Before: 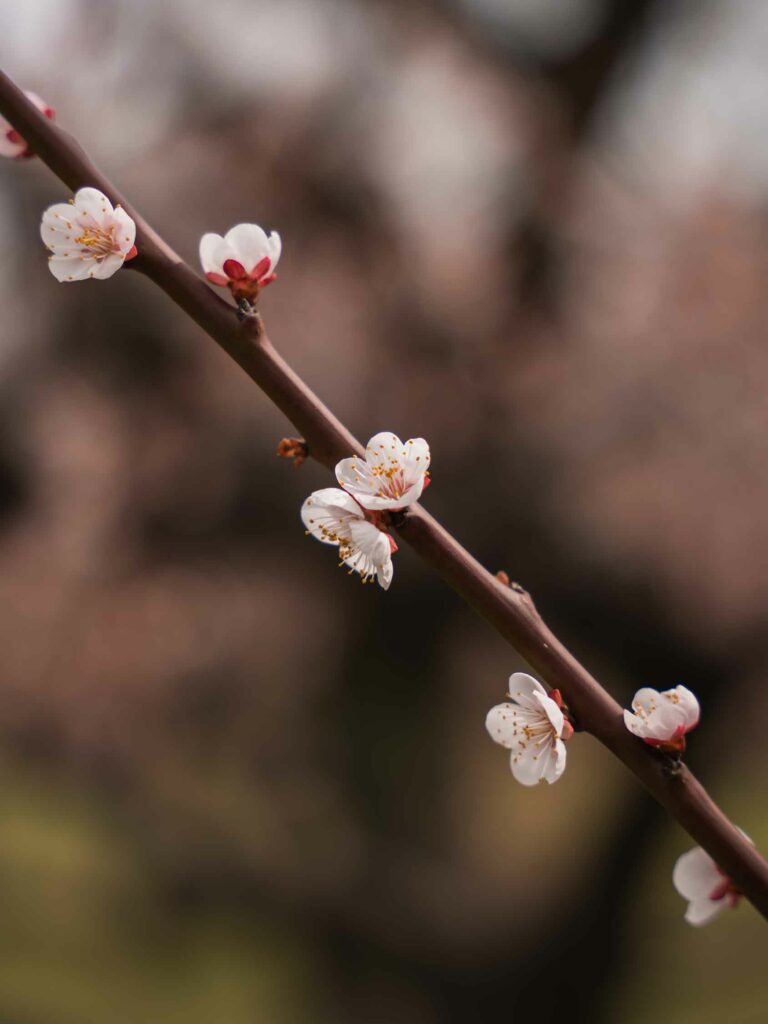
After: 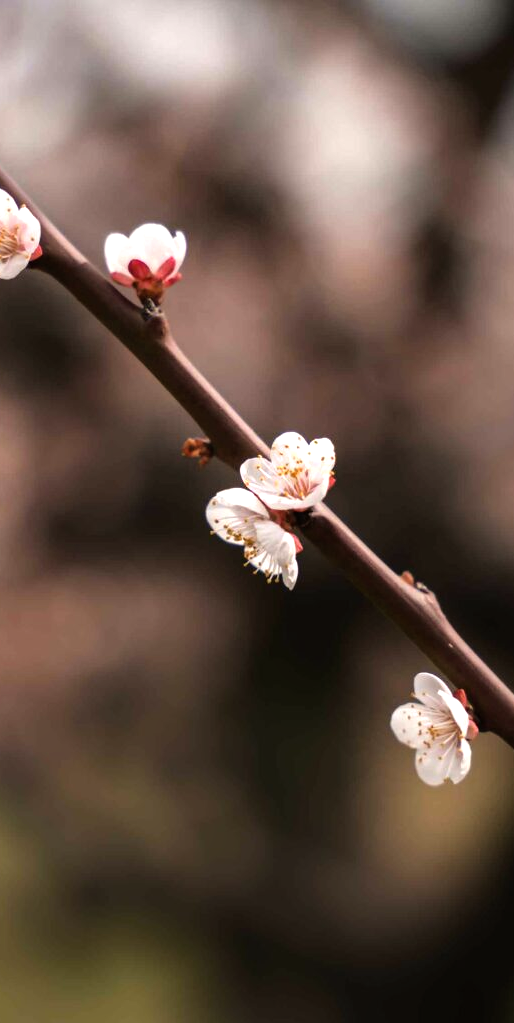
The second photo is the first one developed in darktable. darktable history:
crop and rotate: left 12.373%, right 20.698%
tone equalizer: -8 EV -0.748 EV, -7 EV -0.71 EV, -6 EV -0.607 EV, -5 EV -0.415 EV, -3 EV 0.392 EV, -2 EV 0.6 EV, -1 EV 0.688 EV, +0 EV 0.752 EV, smoothing 1
